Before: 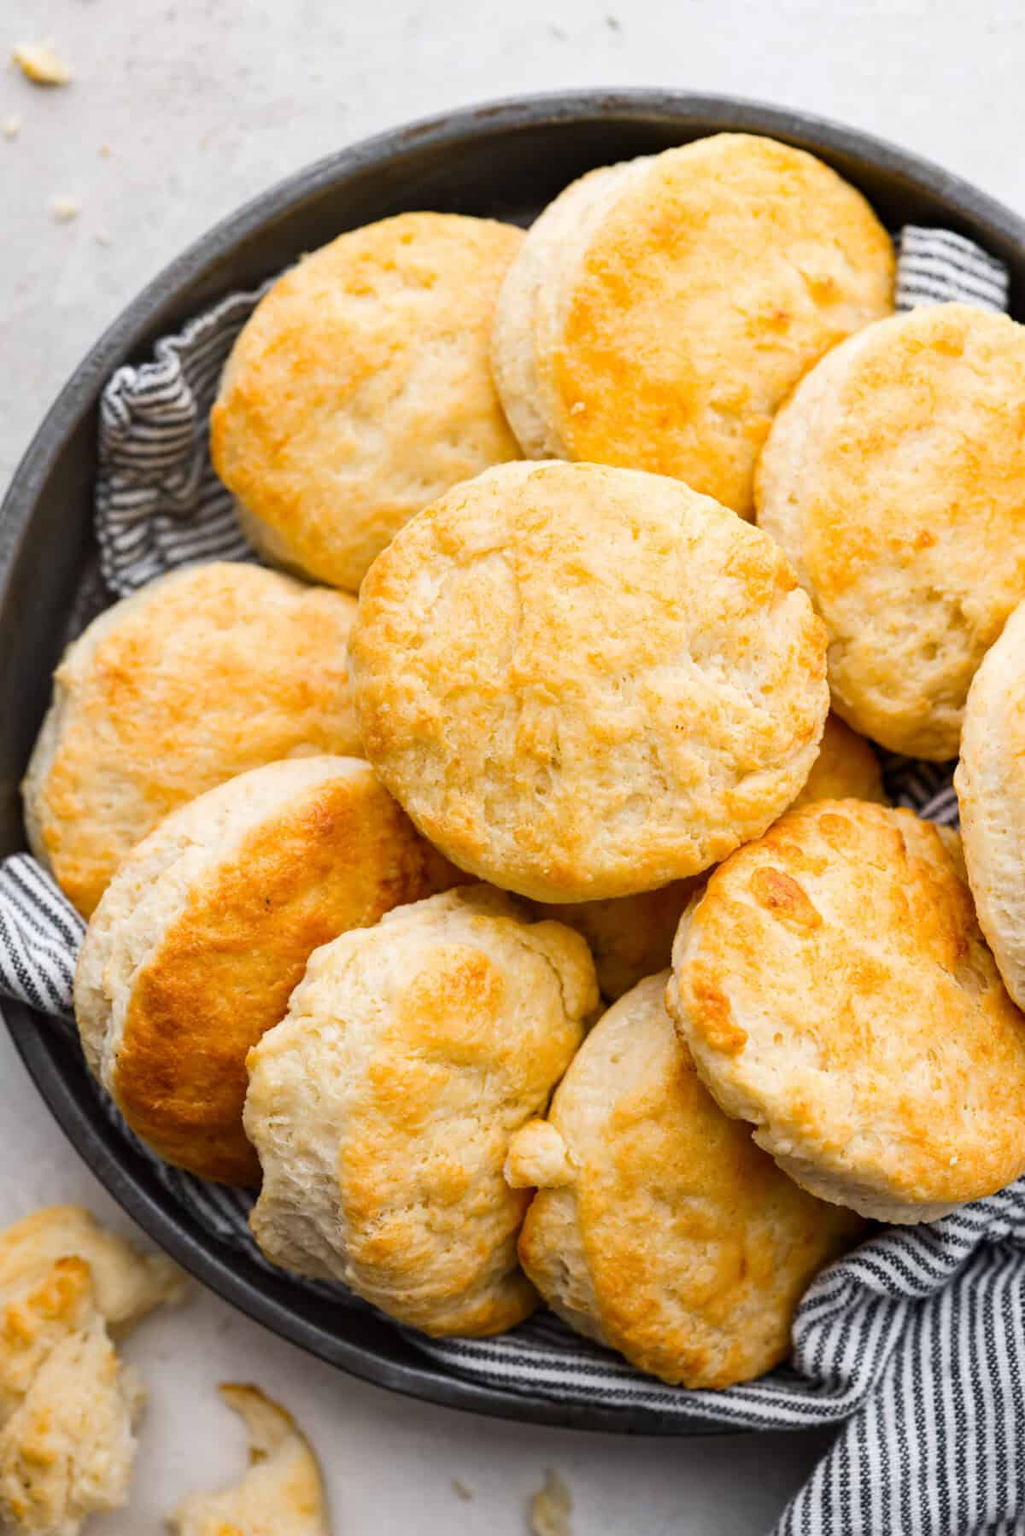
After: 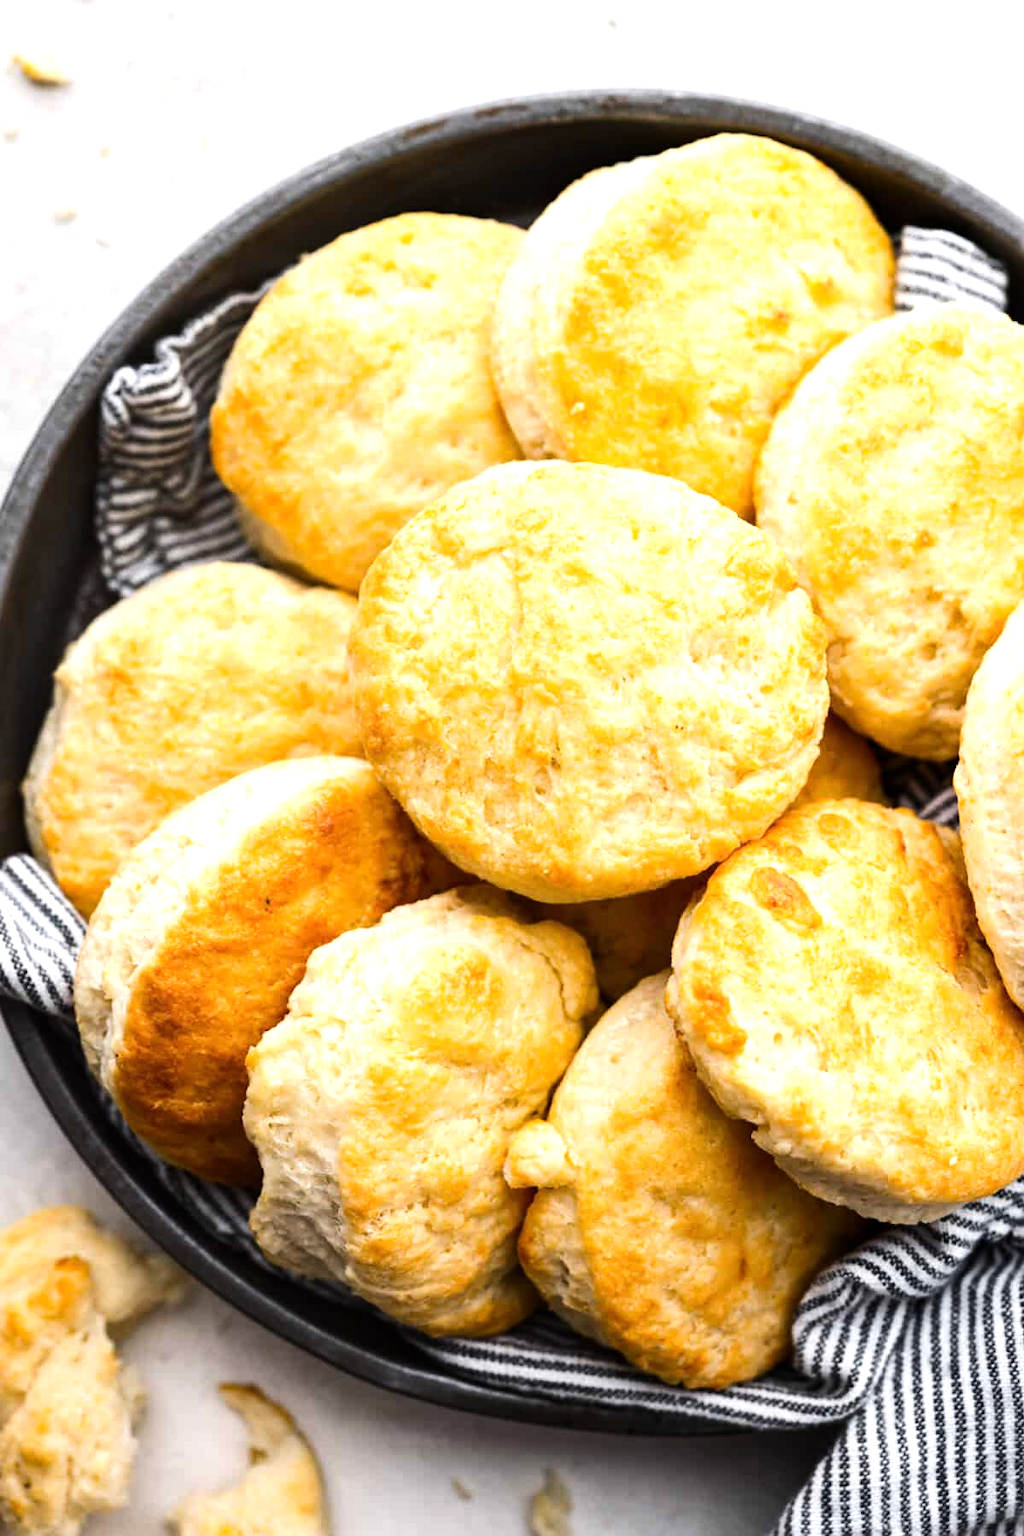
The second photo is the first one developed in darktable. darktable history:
tone equalizer: -8 EV -0.725 EV, -7 EV -0.714 EV, -6 EV -0.571 EV, -5 EV -0.393 EV, -3 EV 0.405 EV, -2 EV 0.6 EV, -1 EV 0.681 EV, +0 EV 0.779 EV, edges refinement/feathering 500, mask exposure compensation -1.57 EV, preserve details no
